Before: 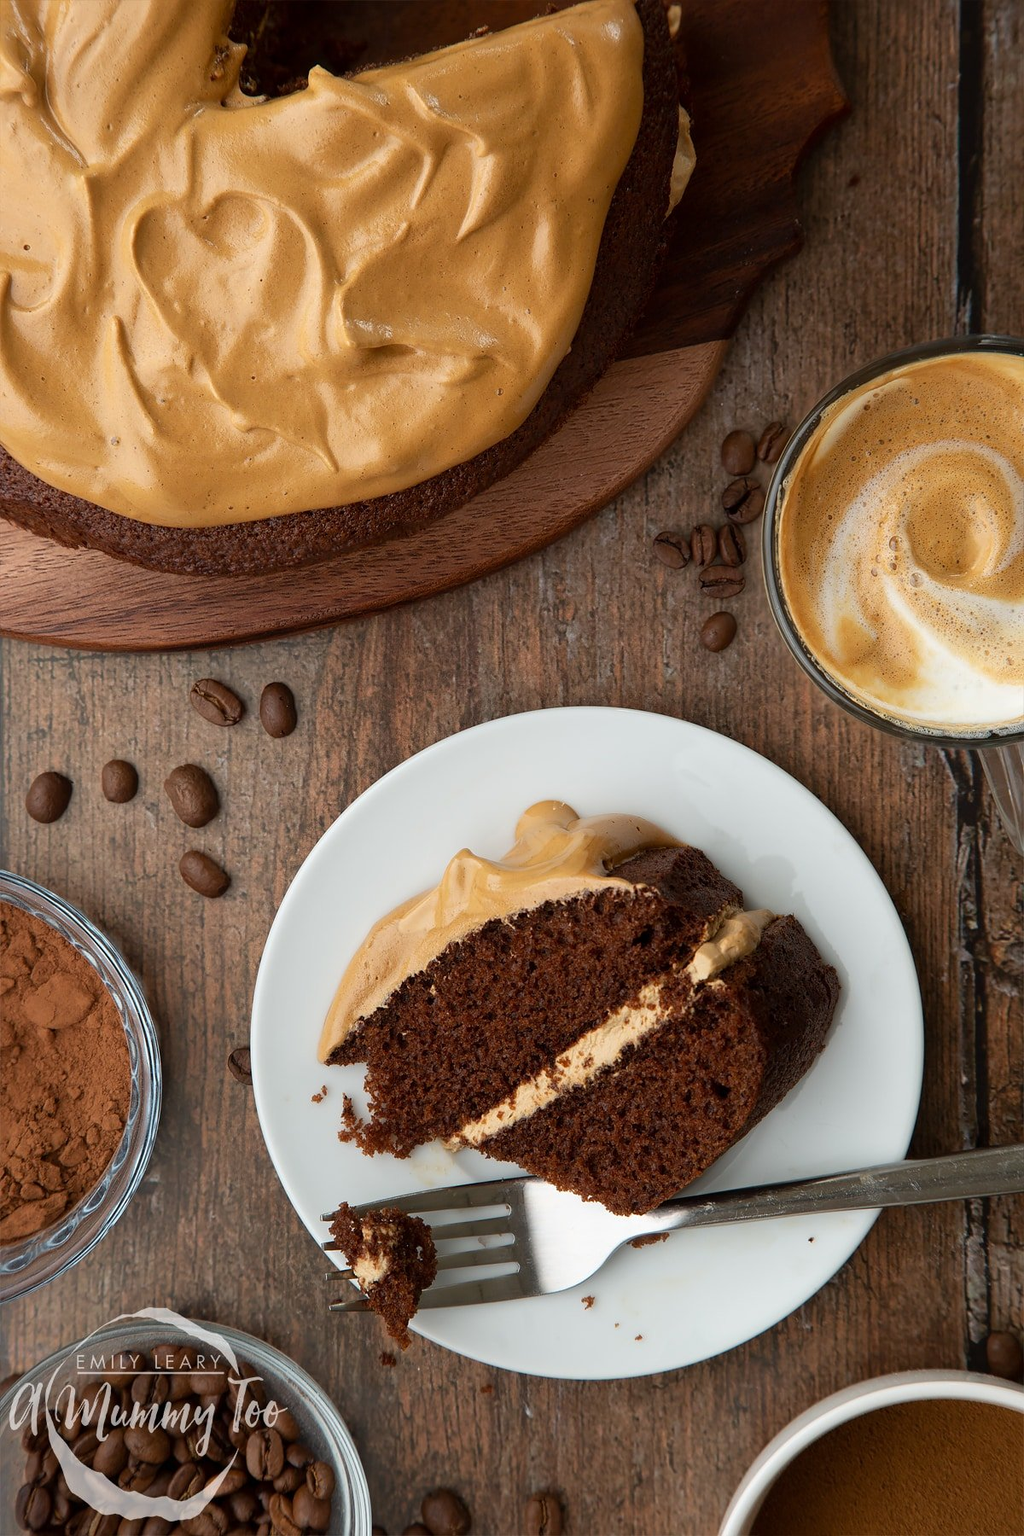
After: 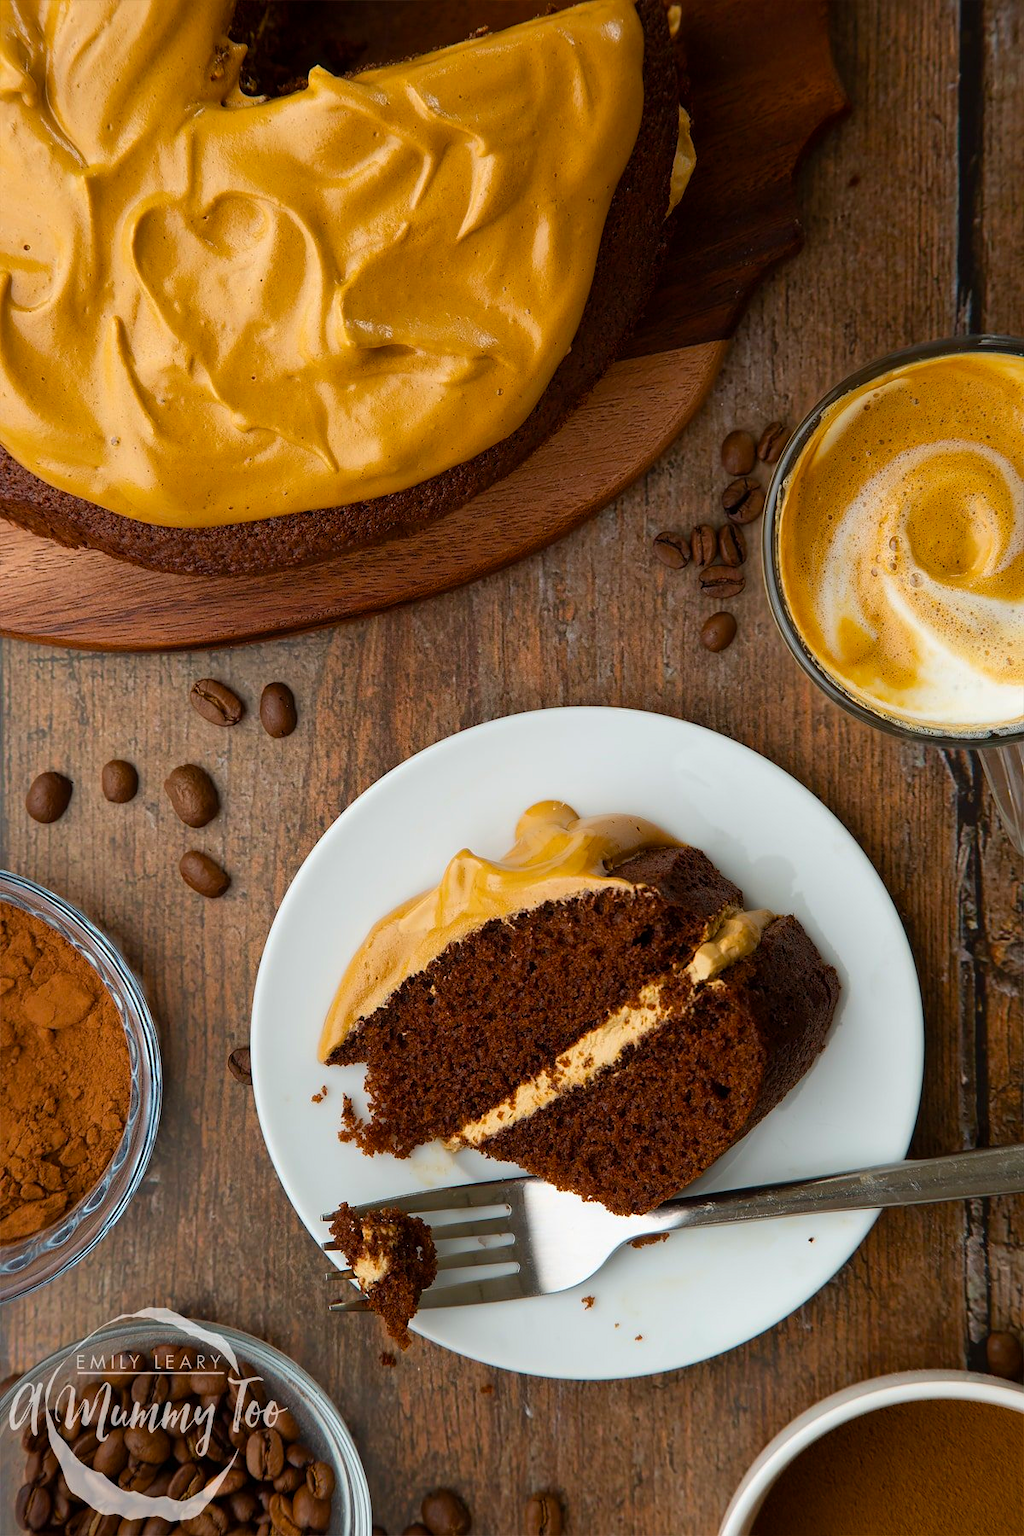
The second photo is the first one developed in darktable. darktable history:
color balance rgb: perceptual saturation grading › global saturation 29.903%, global vibrance 20%
